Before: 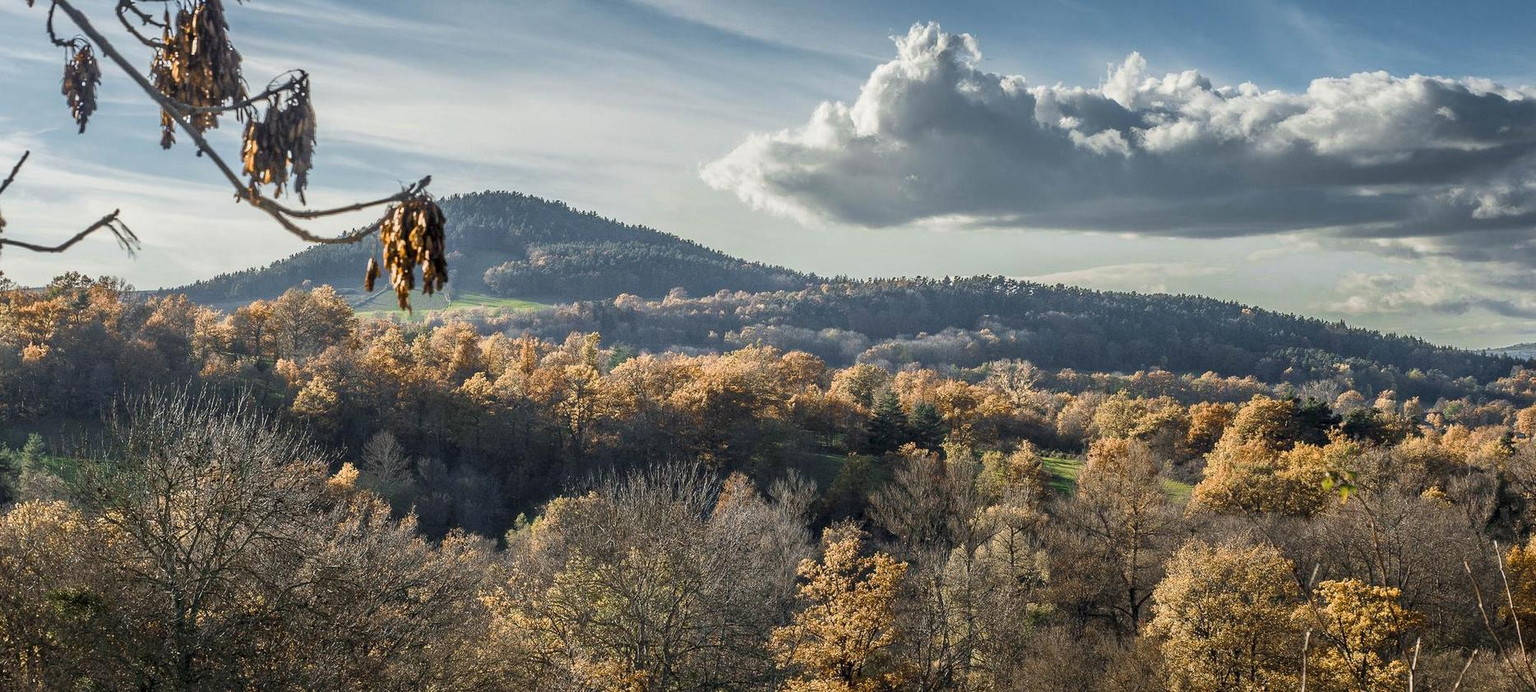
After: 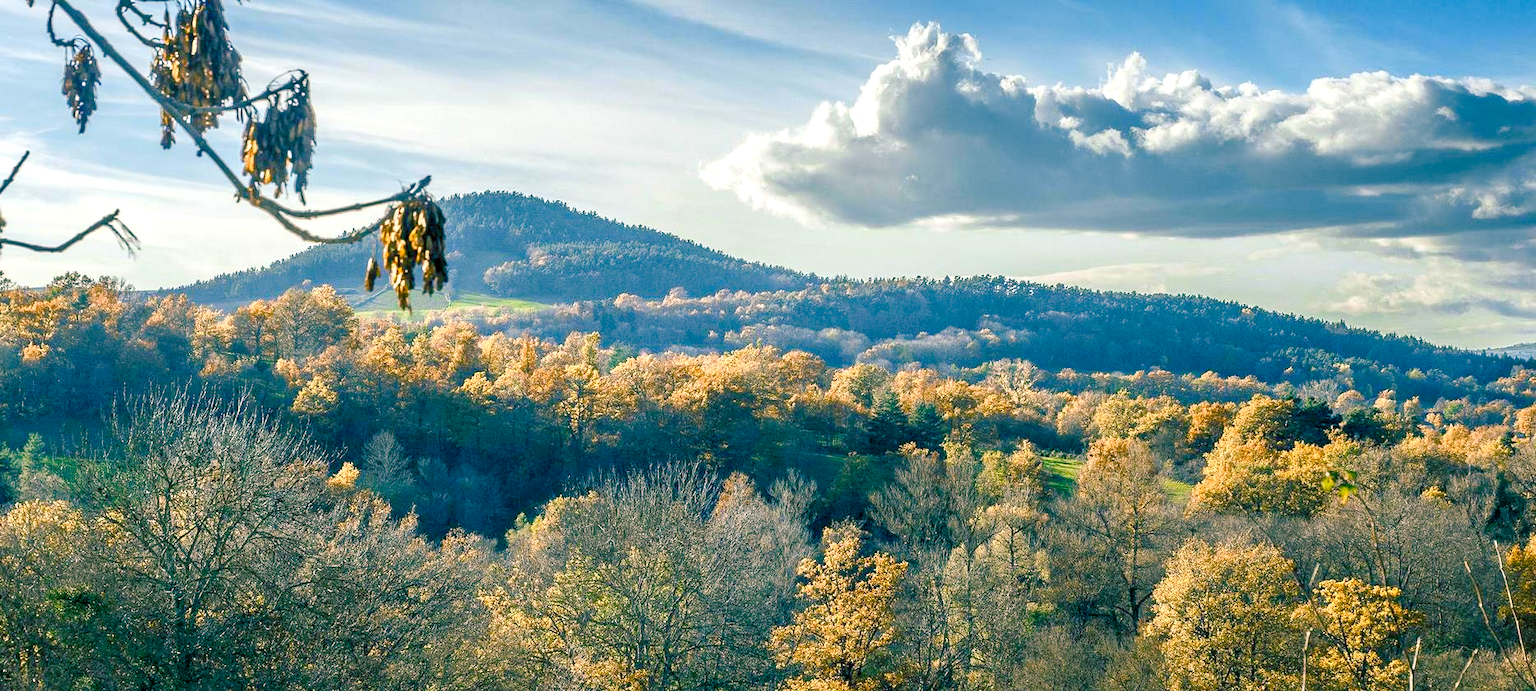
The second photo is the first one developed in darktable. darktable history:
contrast brightness saturation: brightness 0.093, saturation 0.192
exposure: black level correction 0.001, exposure 0.499 EV, compensate highlight preservation false
color balance rgb: shadows lift › luminance -28.88%, shadows lift › chroma 10.32%, shadows lift › hue 227.04°, perceptual saturation grading › global saturation 27.482%, perceptual saturation grading › highlights -28.971%, perceptual saturation grading › mid-tones 15.69%, perceptual saturation grading › shadows 33.082%
